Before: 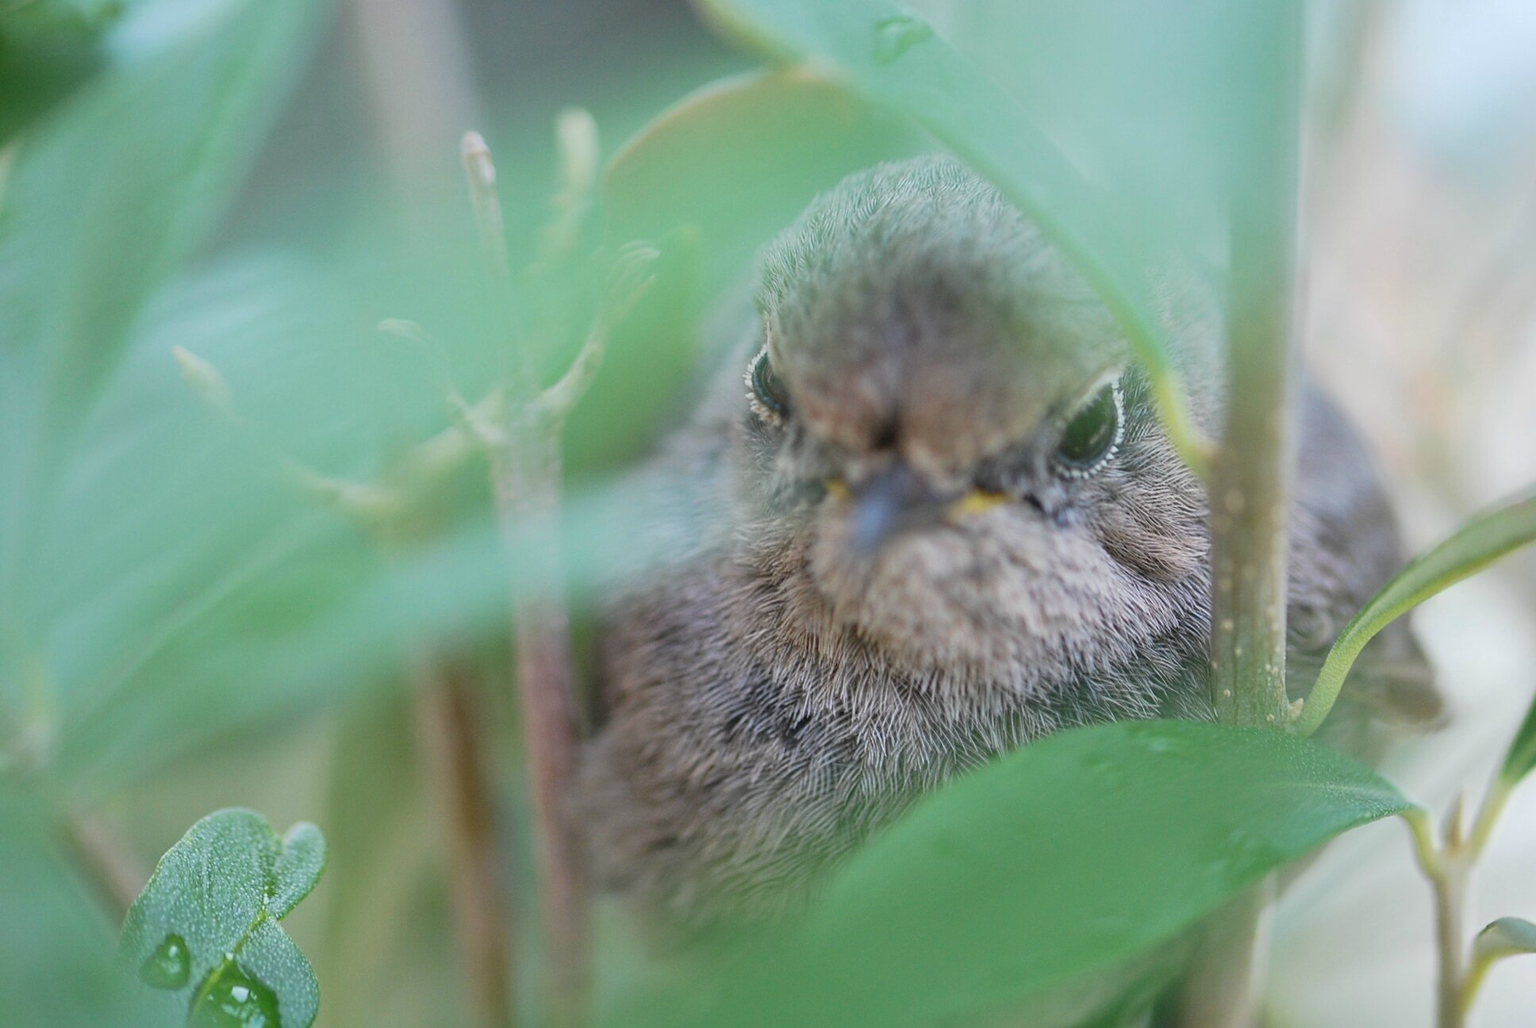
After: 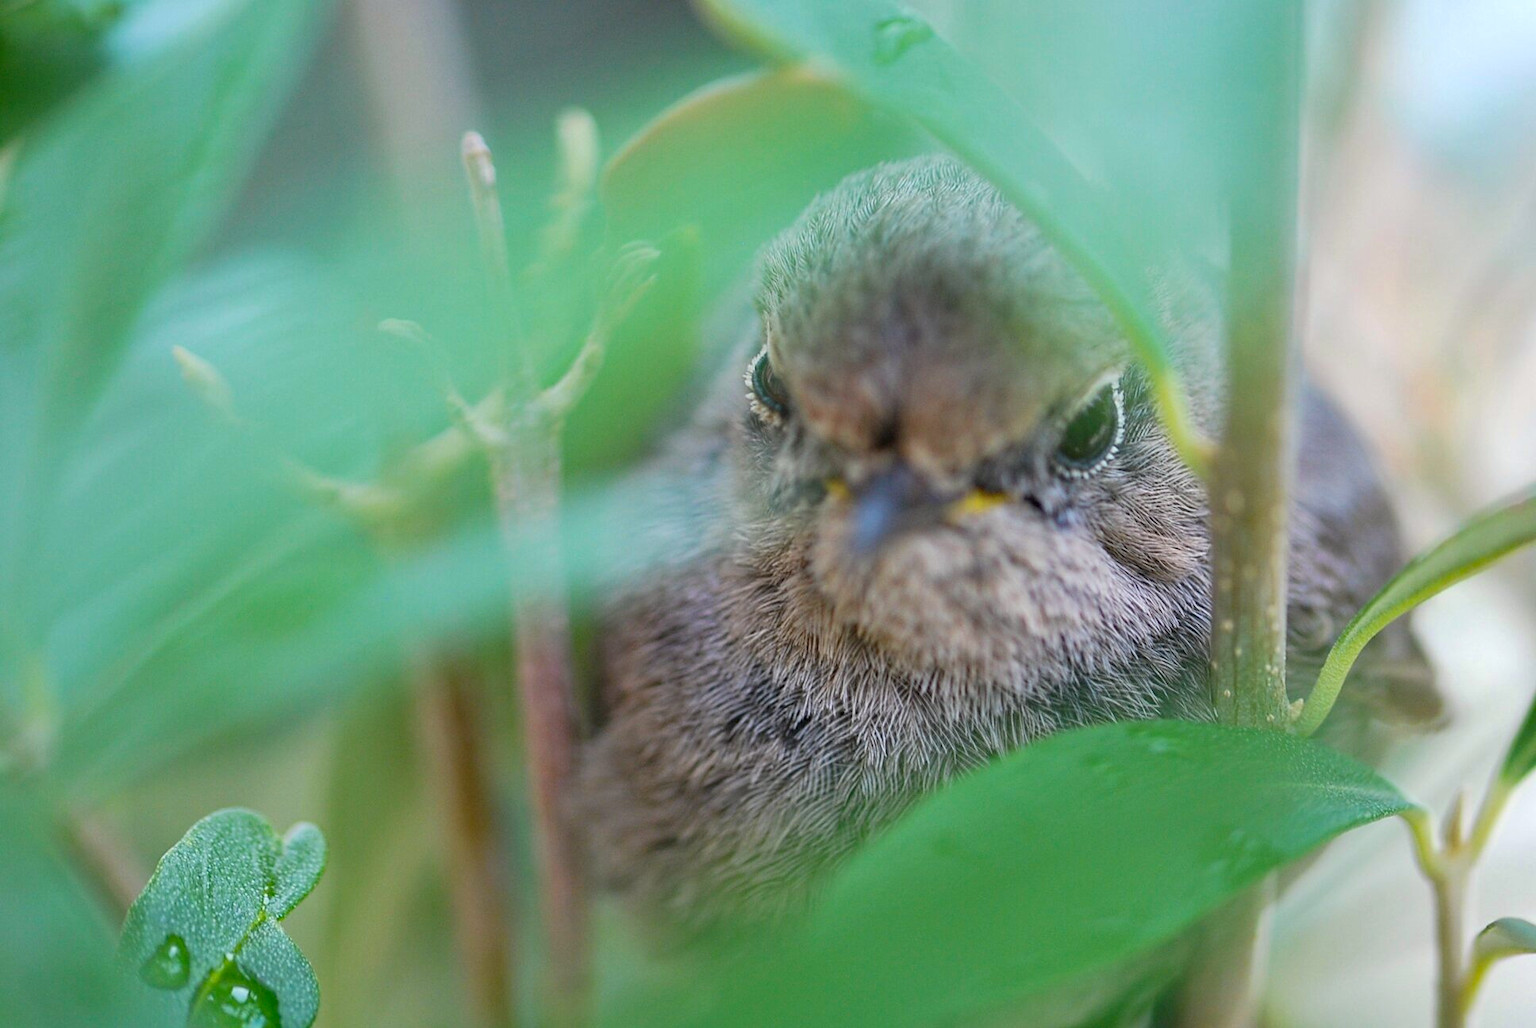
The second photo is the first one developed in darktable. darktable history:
haze removal: compatibility mode true, adaptive false
color balance: contrast 6.48%, output saturation 113.3%
